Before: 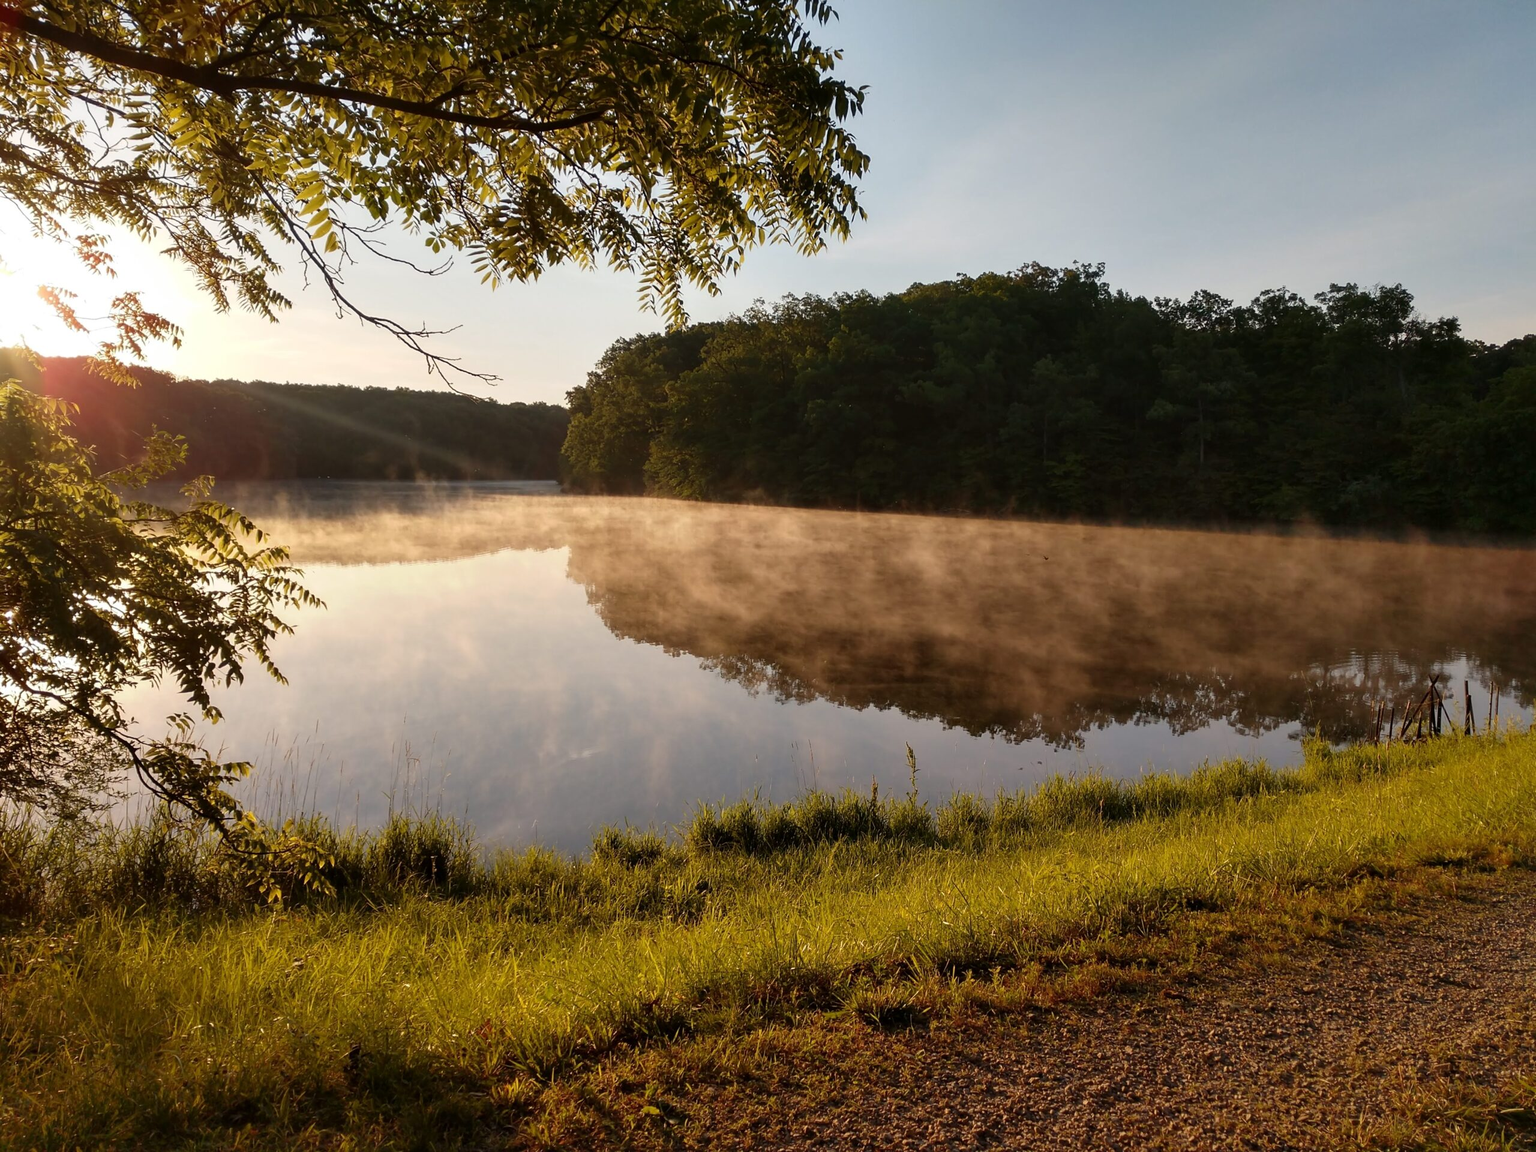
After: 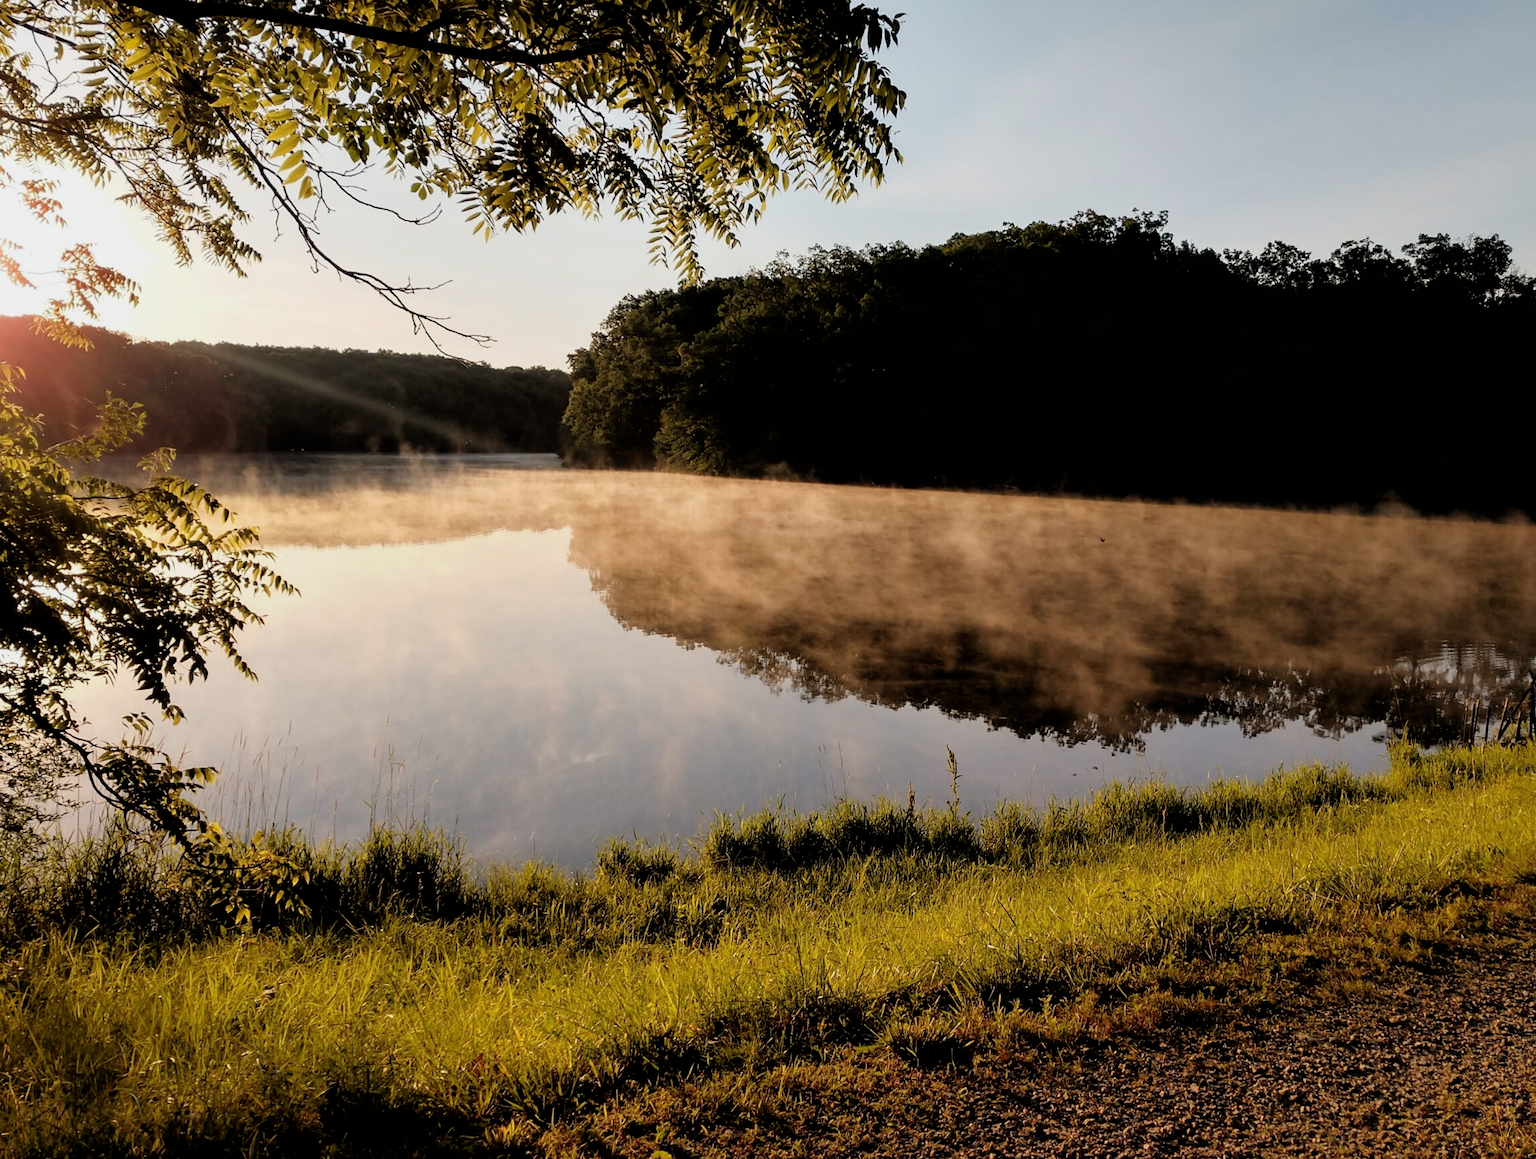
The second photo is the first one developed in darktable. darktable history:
exposure: exposure 0.21 EV, compensate highlight preservation false
crop: left 3.737%, top 6.409%, right 6.525%, bottom 3.236%
filmic rgb: black relative exposure -3.85 EV, white relative exposure 3.48 EV, hardness 2.6, contrast 1.104
